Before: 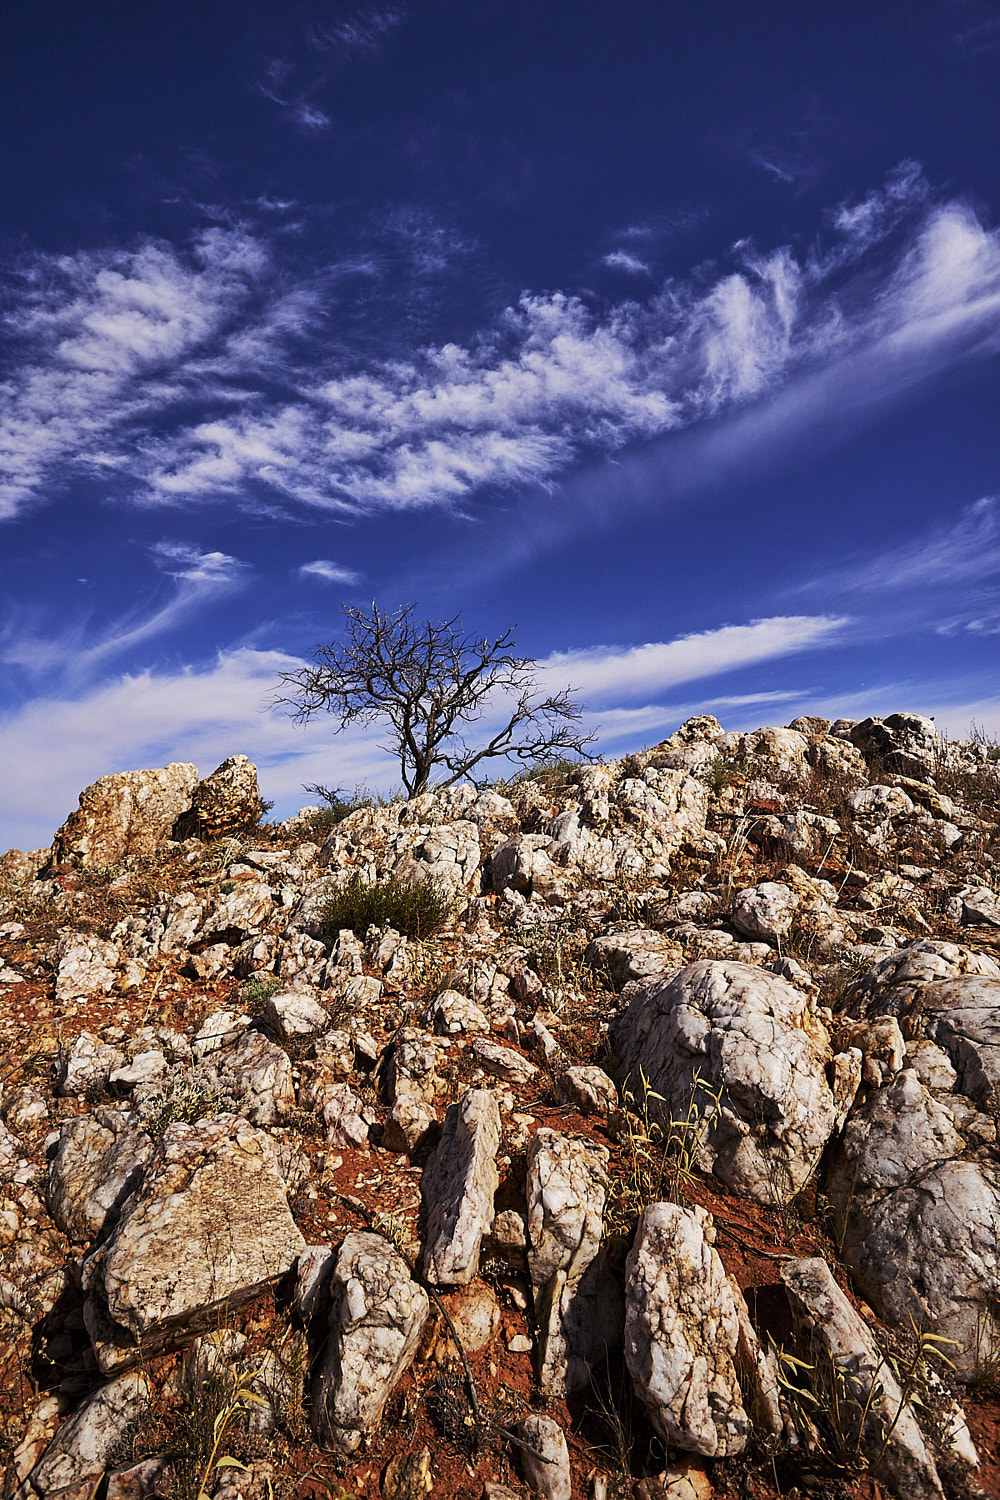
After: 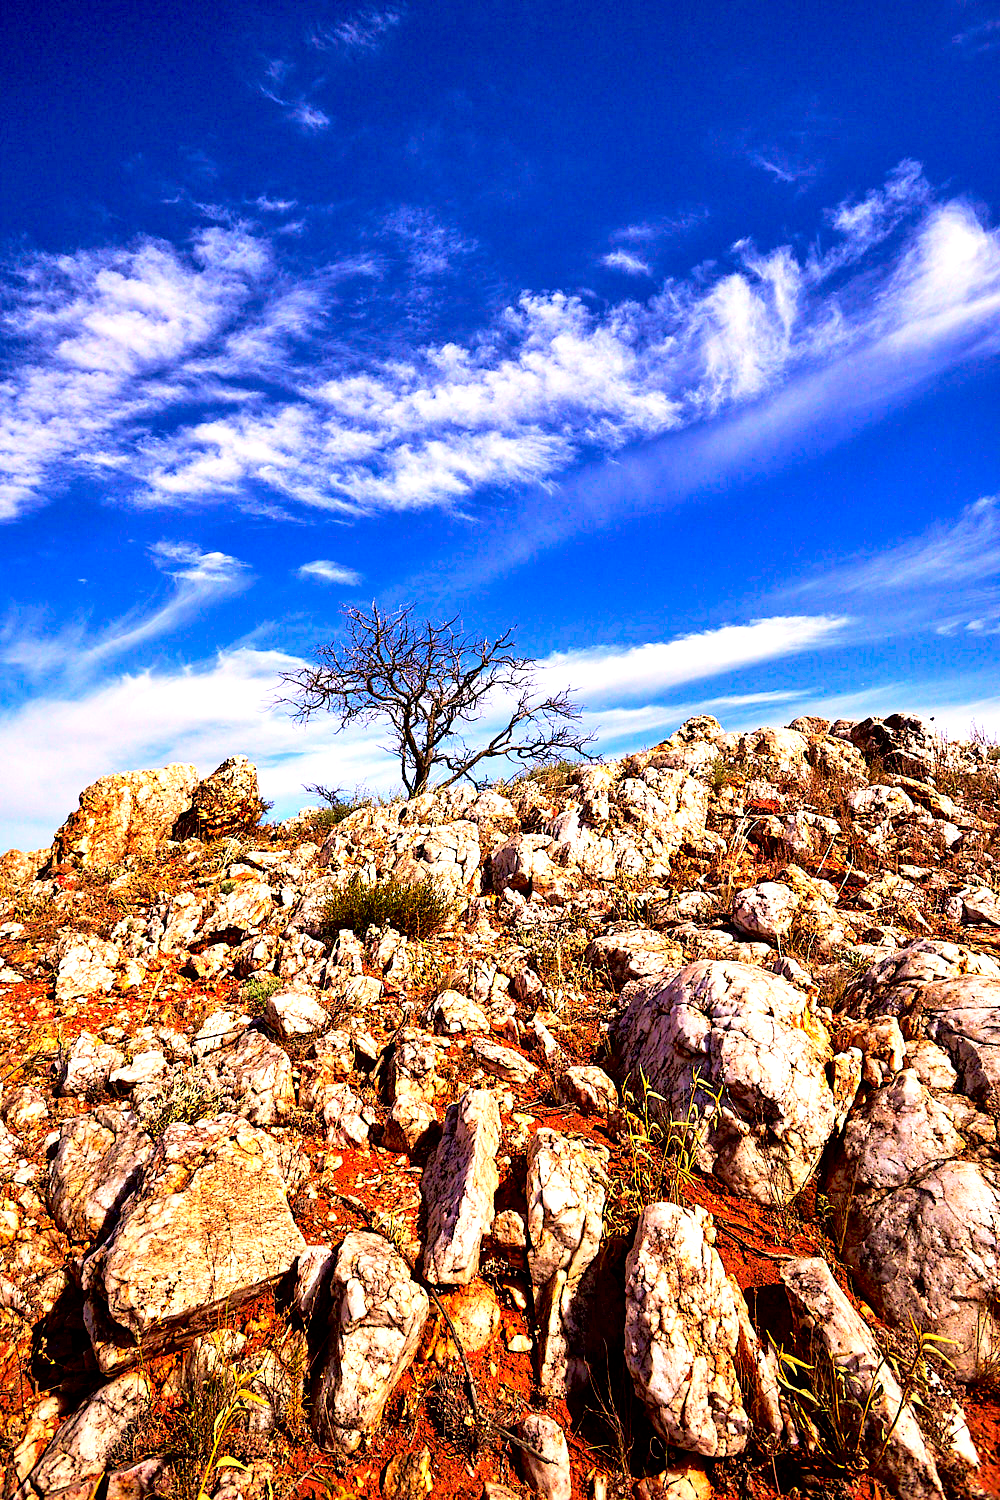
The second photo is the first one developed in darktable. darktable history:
exposure: black level correction 0.008, exposure 0.986 EV, compensate highlight preservation false
contrast brightness saturation: contrast 0.065, brightness 0.172, saturation 0.406
velvia: strength 50.43%
shadows and highlights: shadows 3.1, highlights -19.23, soften with gaussian
